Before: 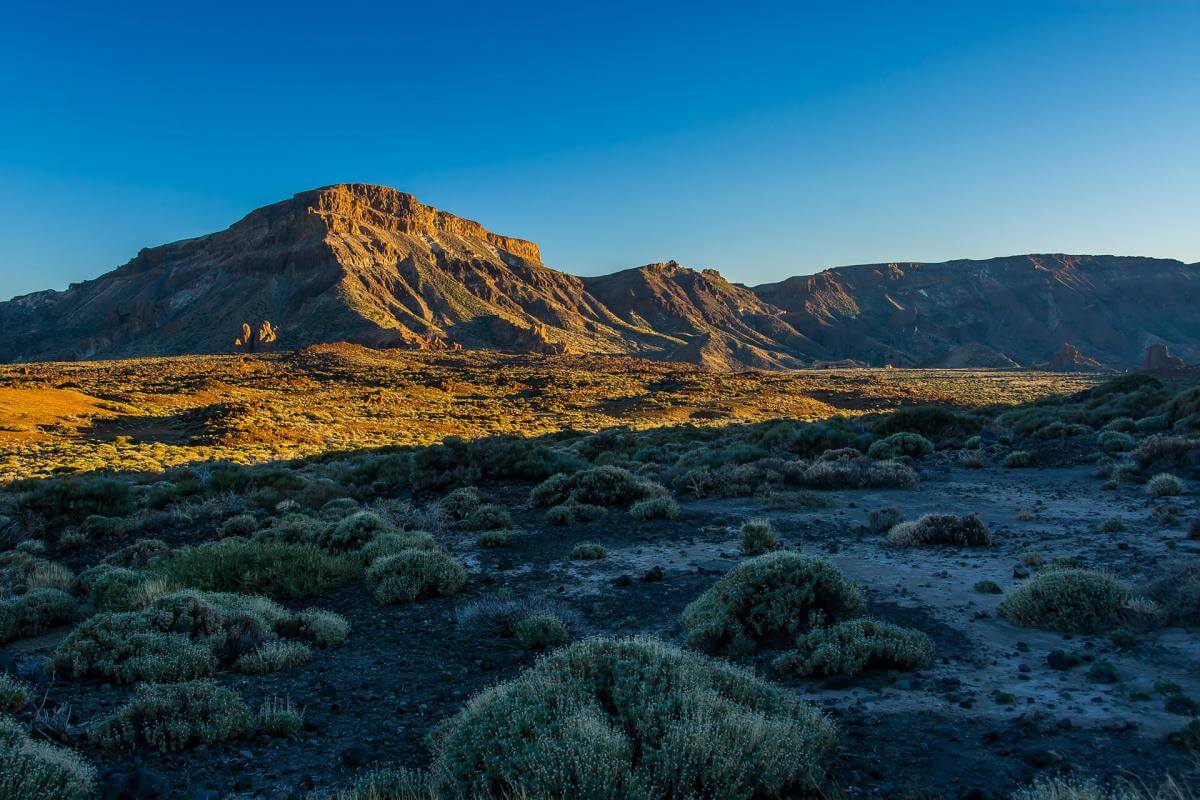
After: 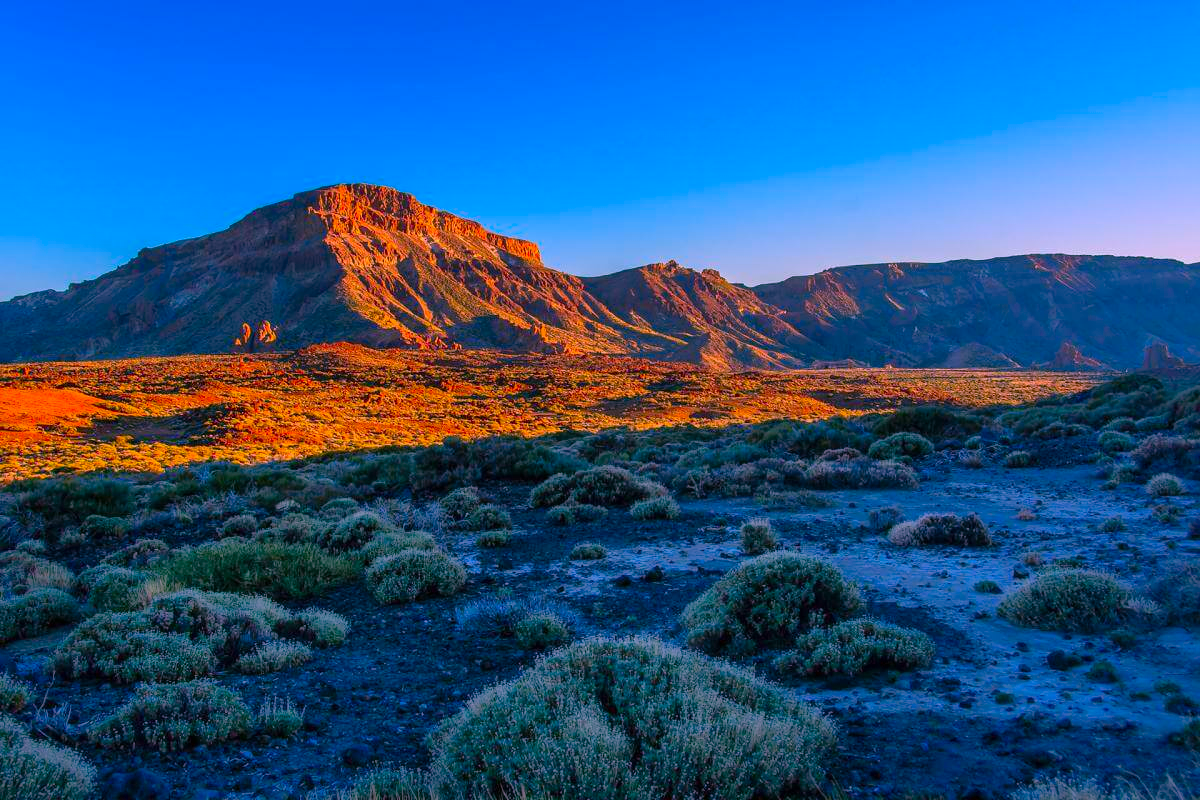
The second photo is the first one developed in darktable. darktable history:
shadows and highlights: on, module defaults
color correction: highlights a* 19.31, highlights b* -11.98, saturation 1.65
contrast brightness saturation: contrast 0.052
